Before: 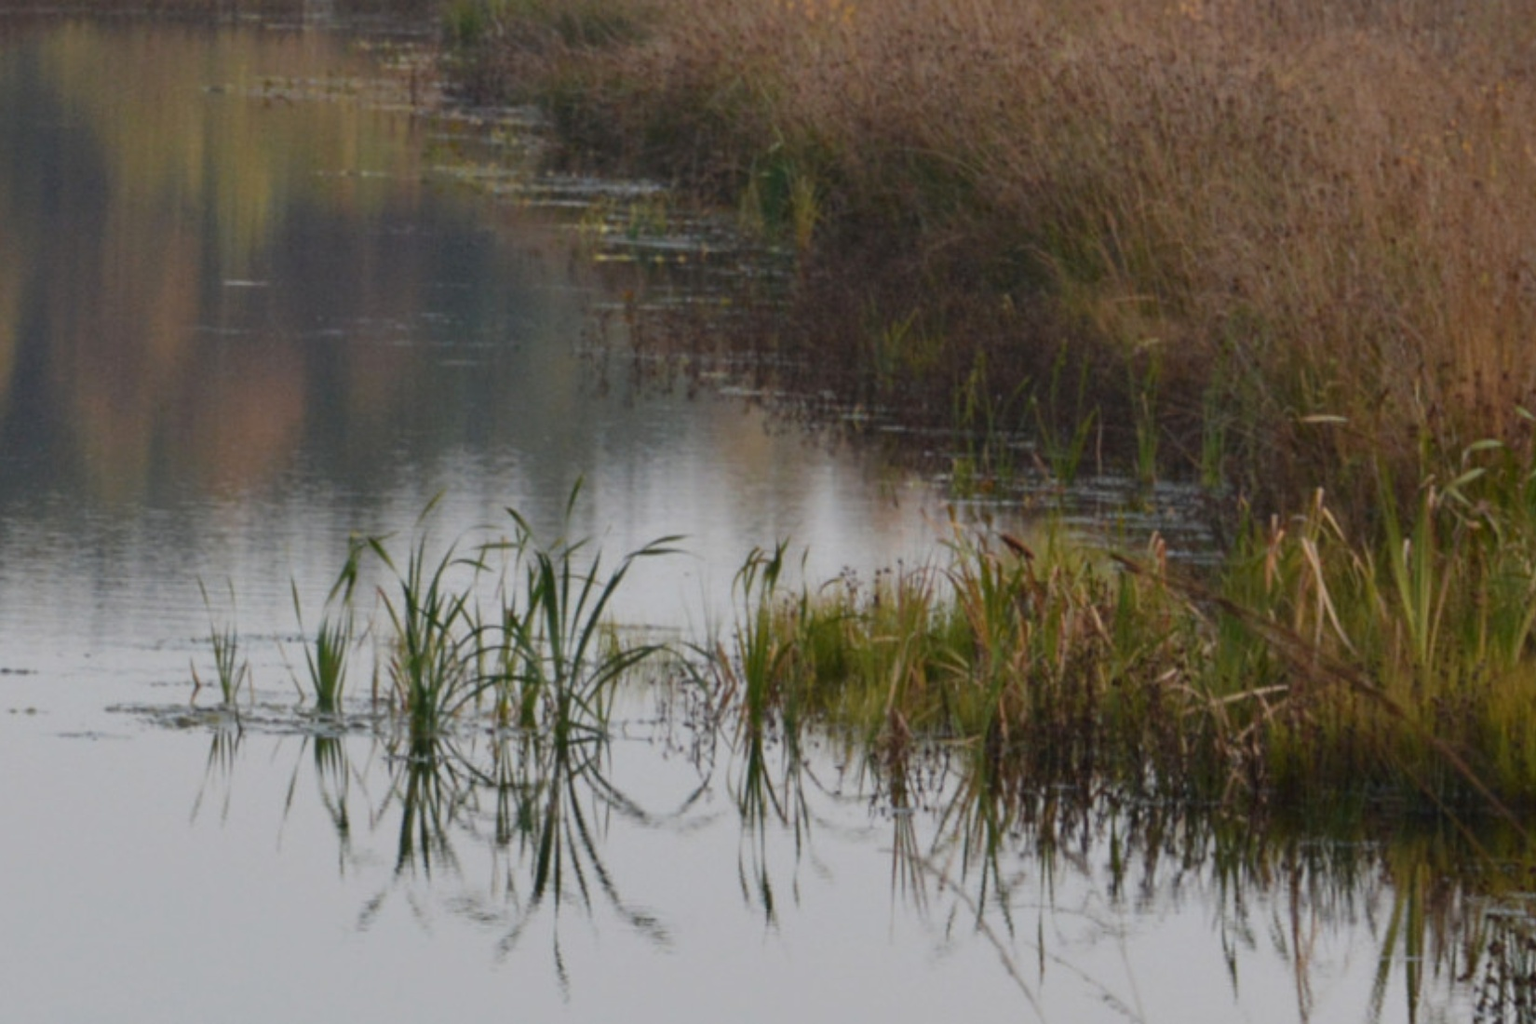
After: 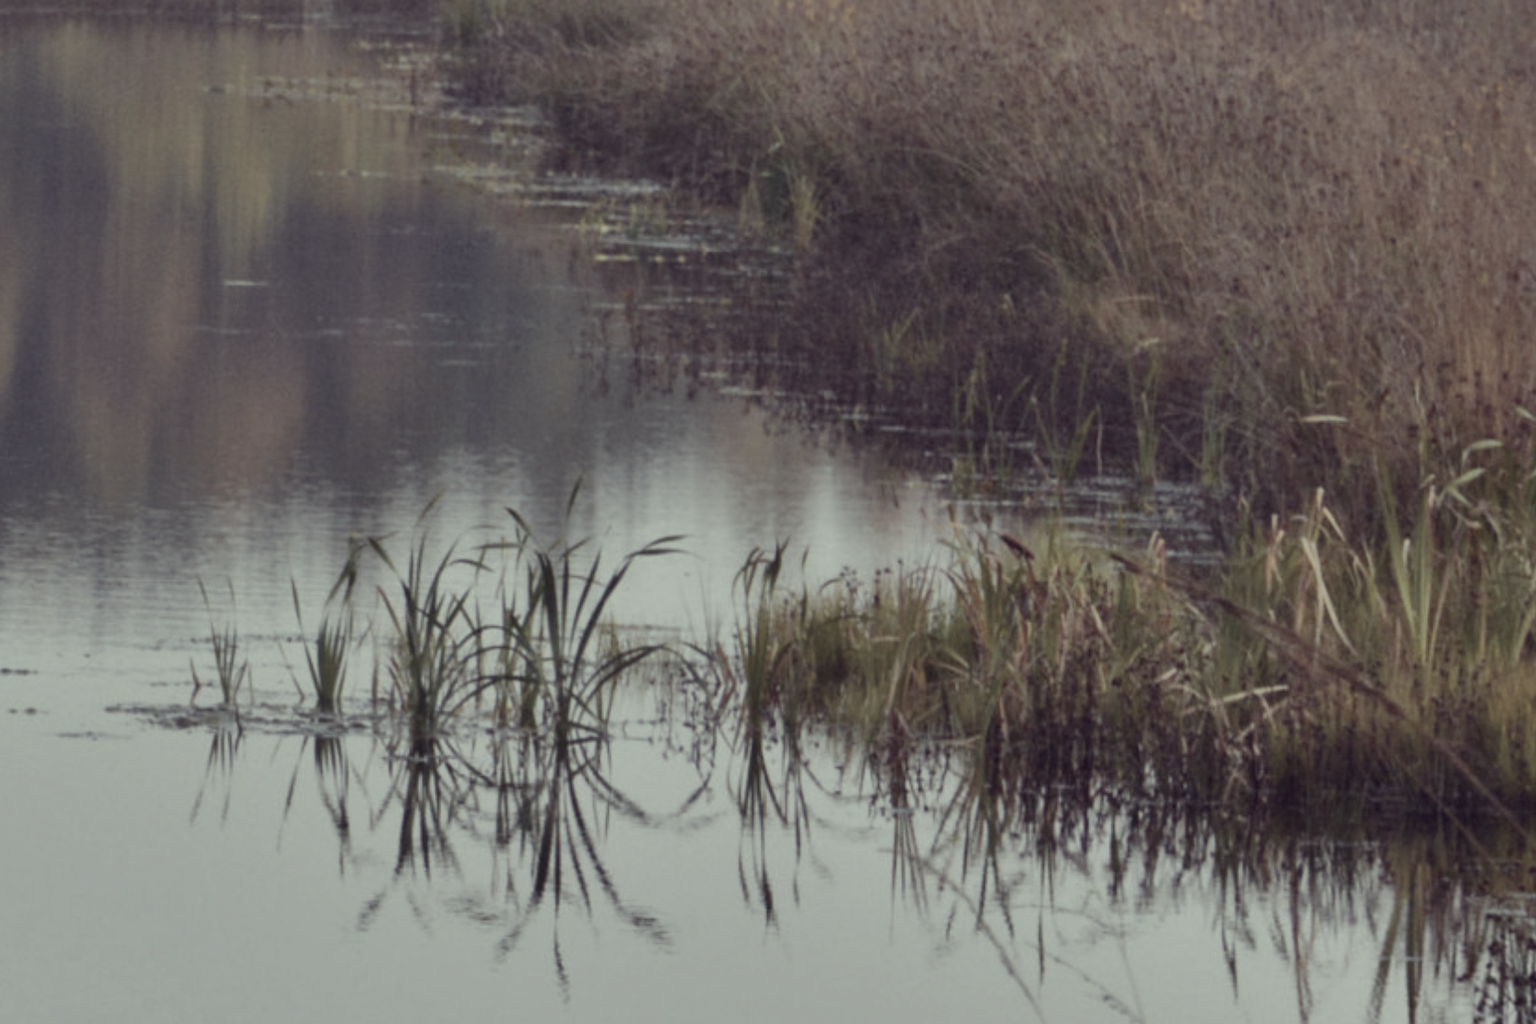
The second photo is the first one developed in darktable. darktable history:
shadows and highlights: soften with gaussian
color correction: highlights a* -20.71, highlights b* 20.93, shadows a* 19.81, shadows b* -20.4, saturation 0.435
